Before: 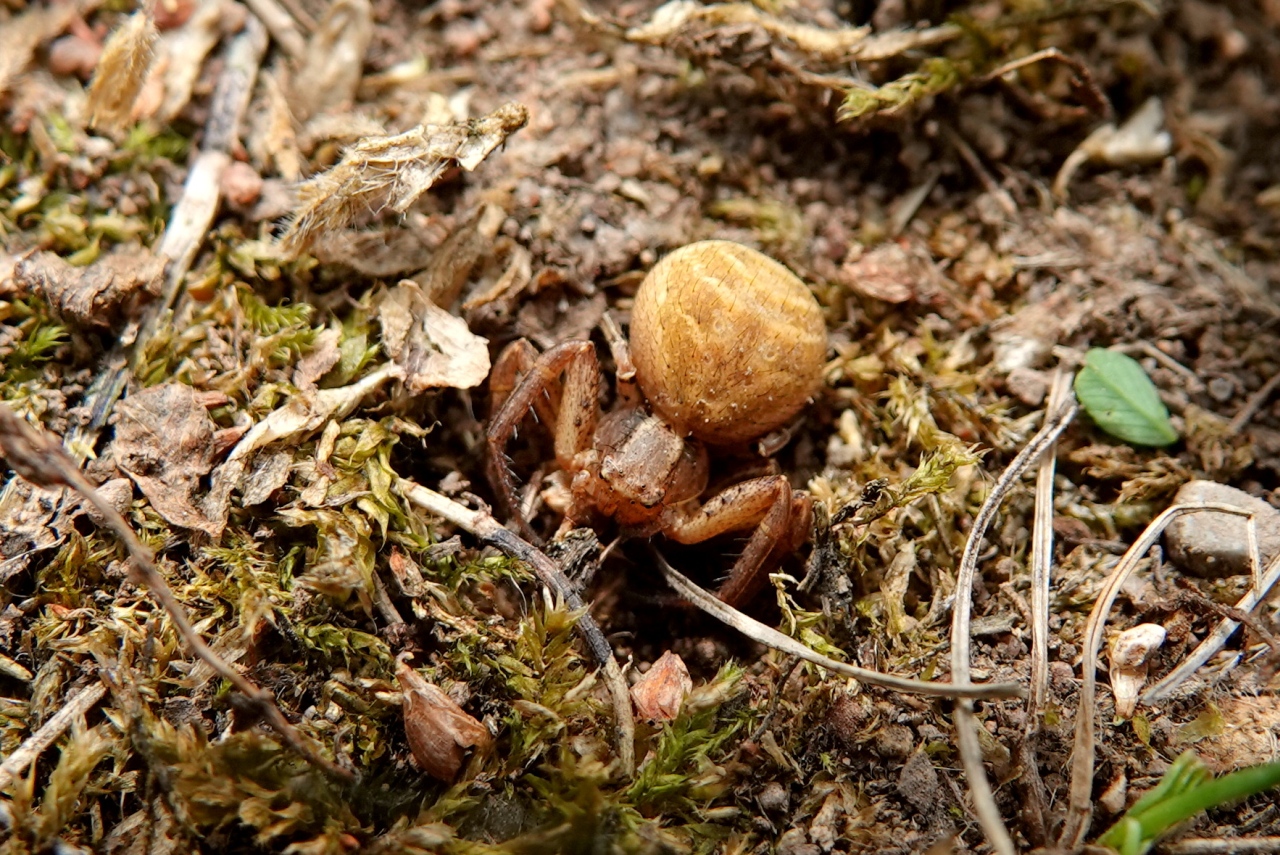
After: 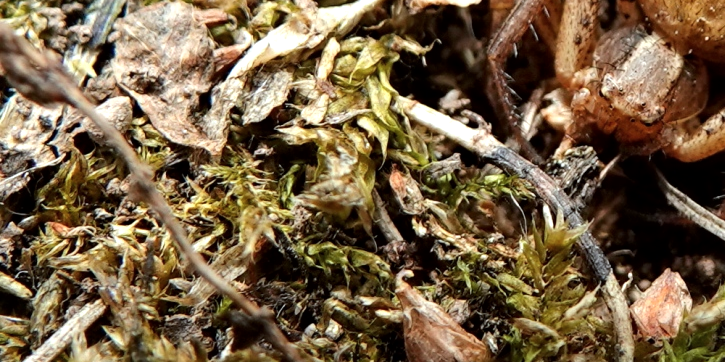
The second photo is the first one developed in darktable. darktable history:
crop: top 44.714%, right 43.325%, bottom 12.849%
color calibration: illuminant Planckian (black body), adaptation linear Bradford (ICC v4), x 0.361, y 0.366, temperature 4515.55 K, saturation algorithm version 1 (2020)
contrast brightness saturation: saturation -0.044
tone equalizer: -8 EV -0.401 EV, -7 EV -0.38 EV, -6 EV -0.308 EV, -5 EV -0.248 EV, -3 EV 0.195 EV, -2 EV 0.326 EV, -1 EV 0.4 EV, +0 EV 0.413 EV, edges refinement/feathering 500, mask exposure compensation -1.57 EV, preserve details no
local contrast: mode bilateral grid, contrast 21, coarseness 51, detail 119%, midtone range 0.2
